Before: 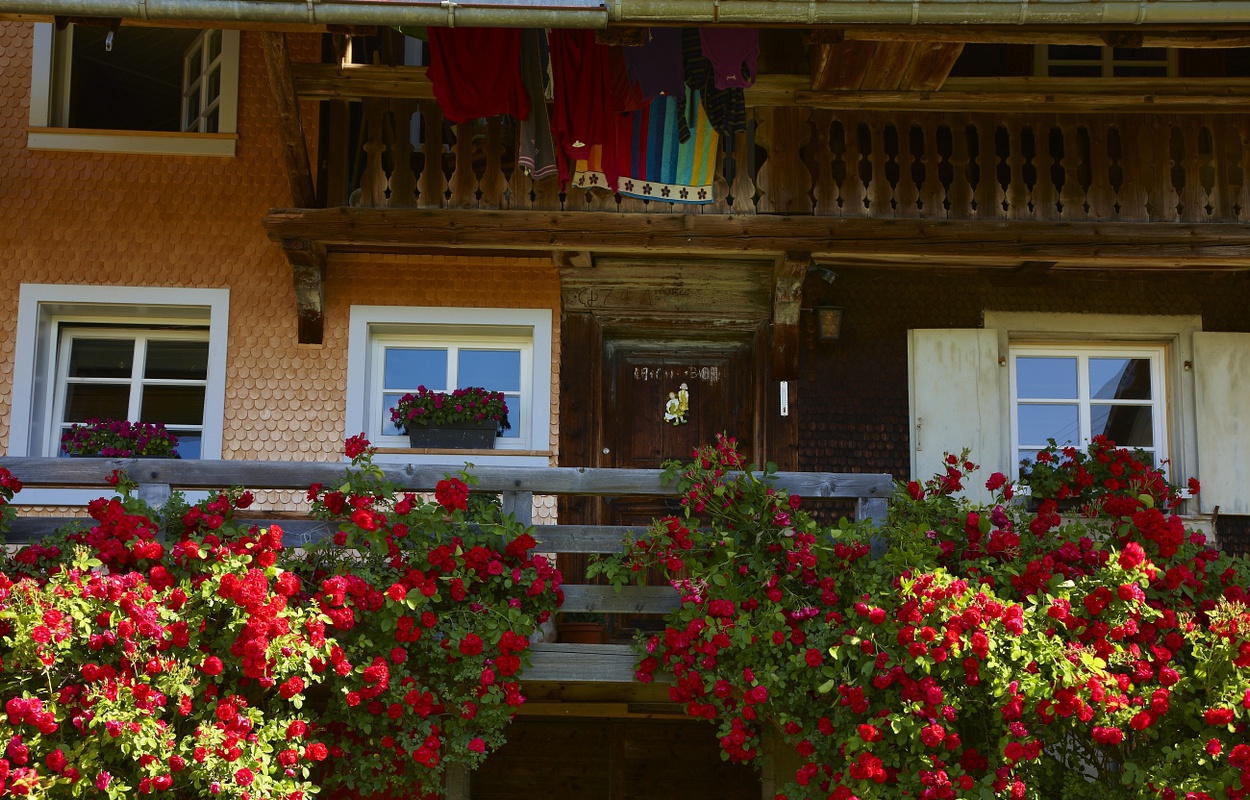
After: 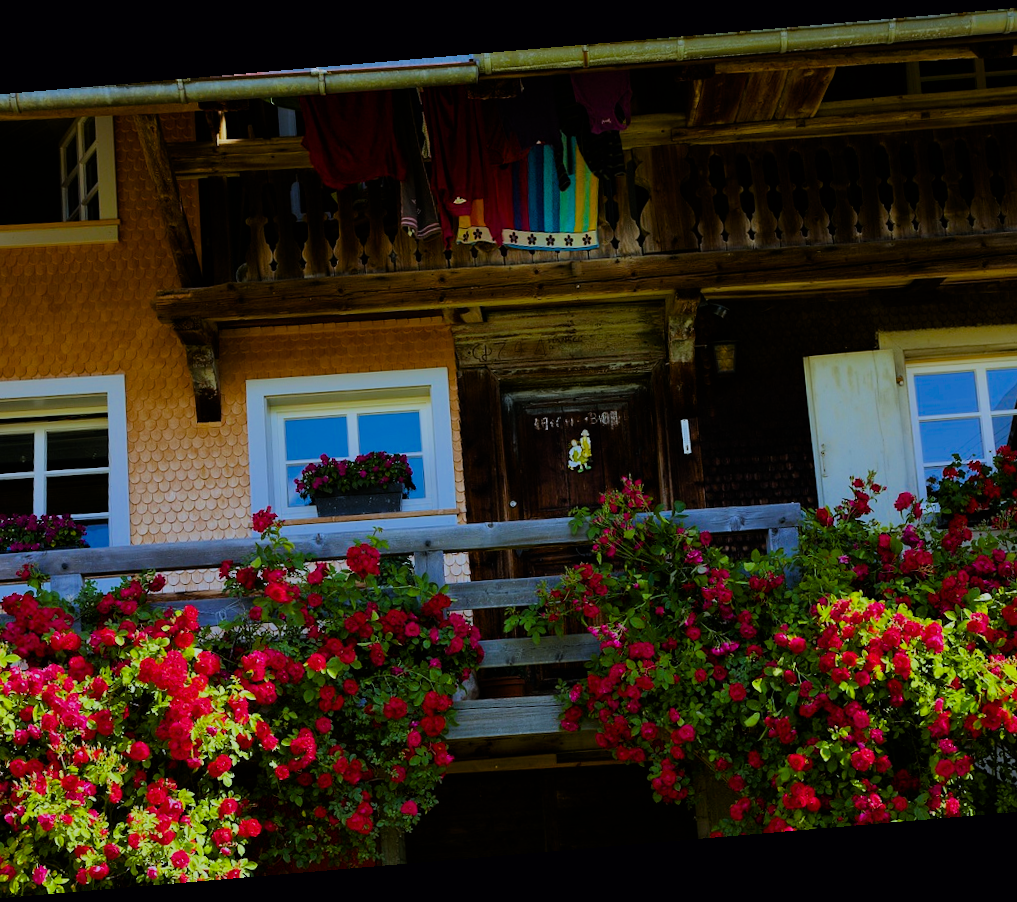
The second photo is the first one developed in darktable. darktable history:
rotate and perspective: rotation -4.86°, automatic cropping off
color balance rgb: linear chroma grading › global chroma 15%, perceptual saturation grading › global saturation 30%
bloom: size 3%, threshold 100%, strength 0%
filmic rgb: black relative exposure -6.15 EV, white relative exposure 6.96 EV, hardness 2.23, color science v6 (2022)
crop: left 9.88%, right 12.664%
color calibration: x 0.37, y 0.382, temperature 4313.32 K
